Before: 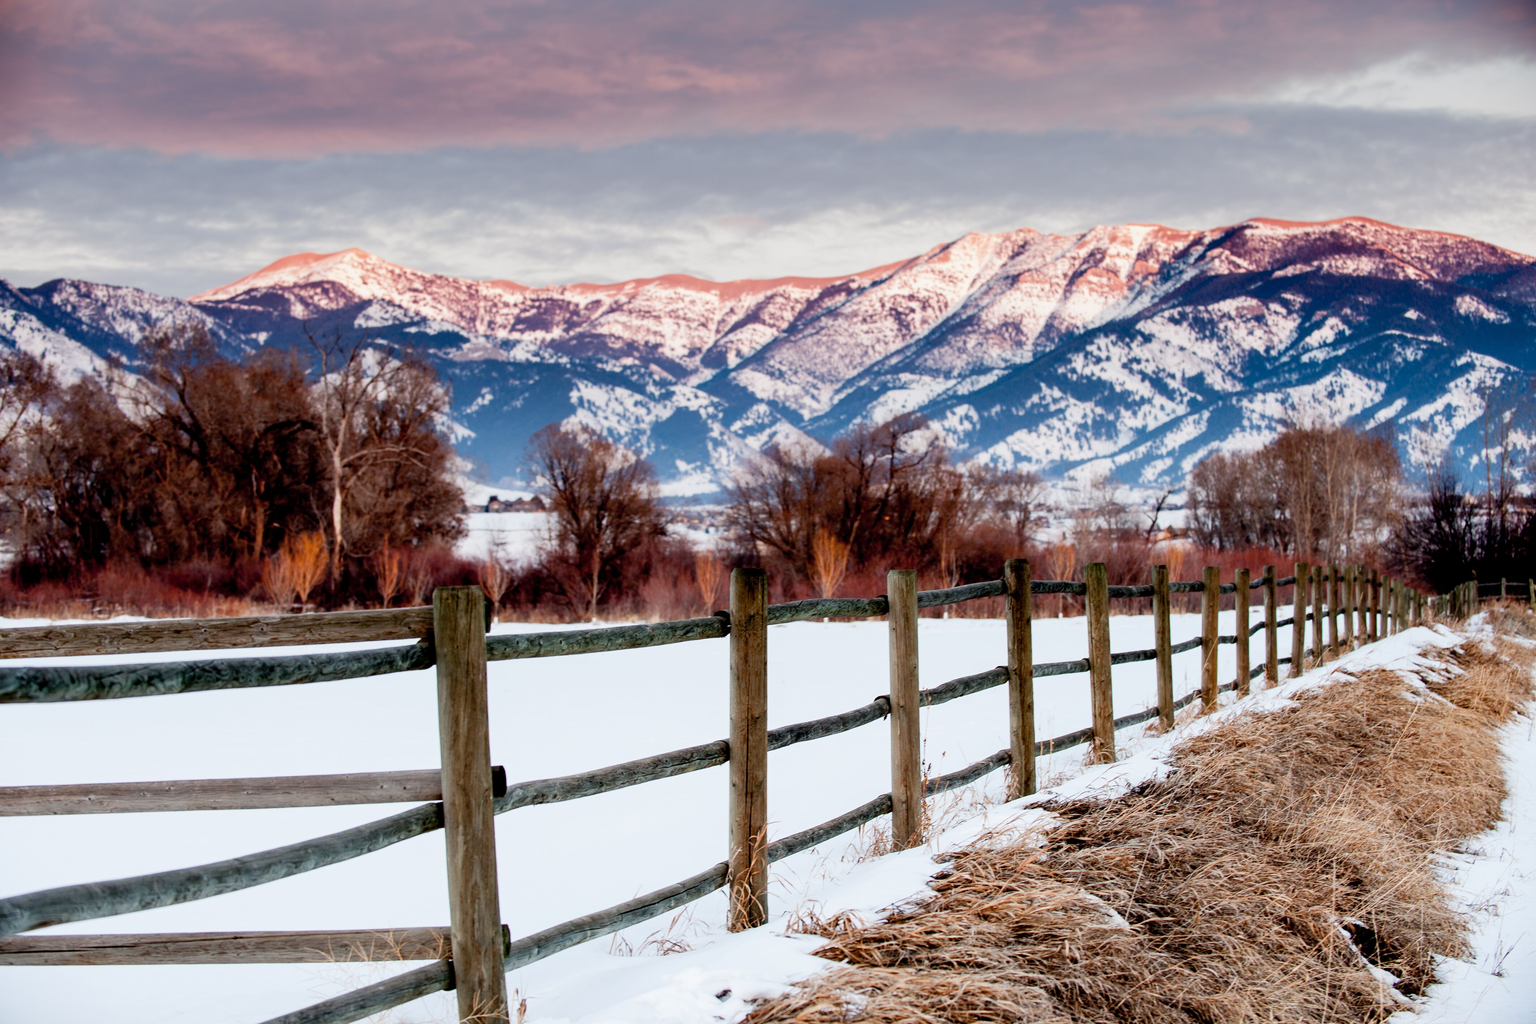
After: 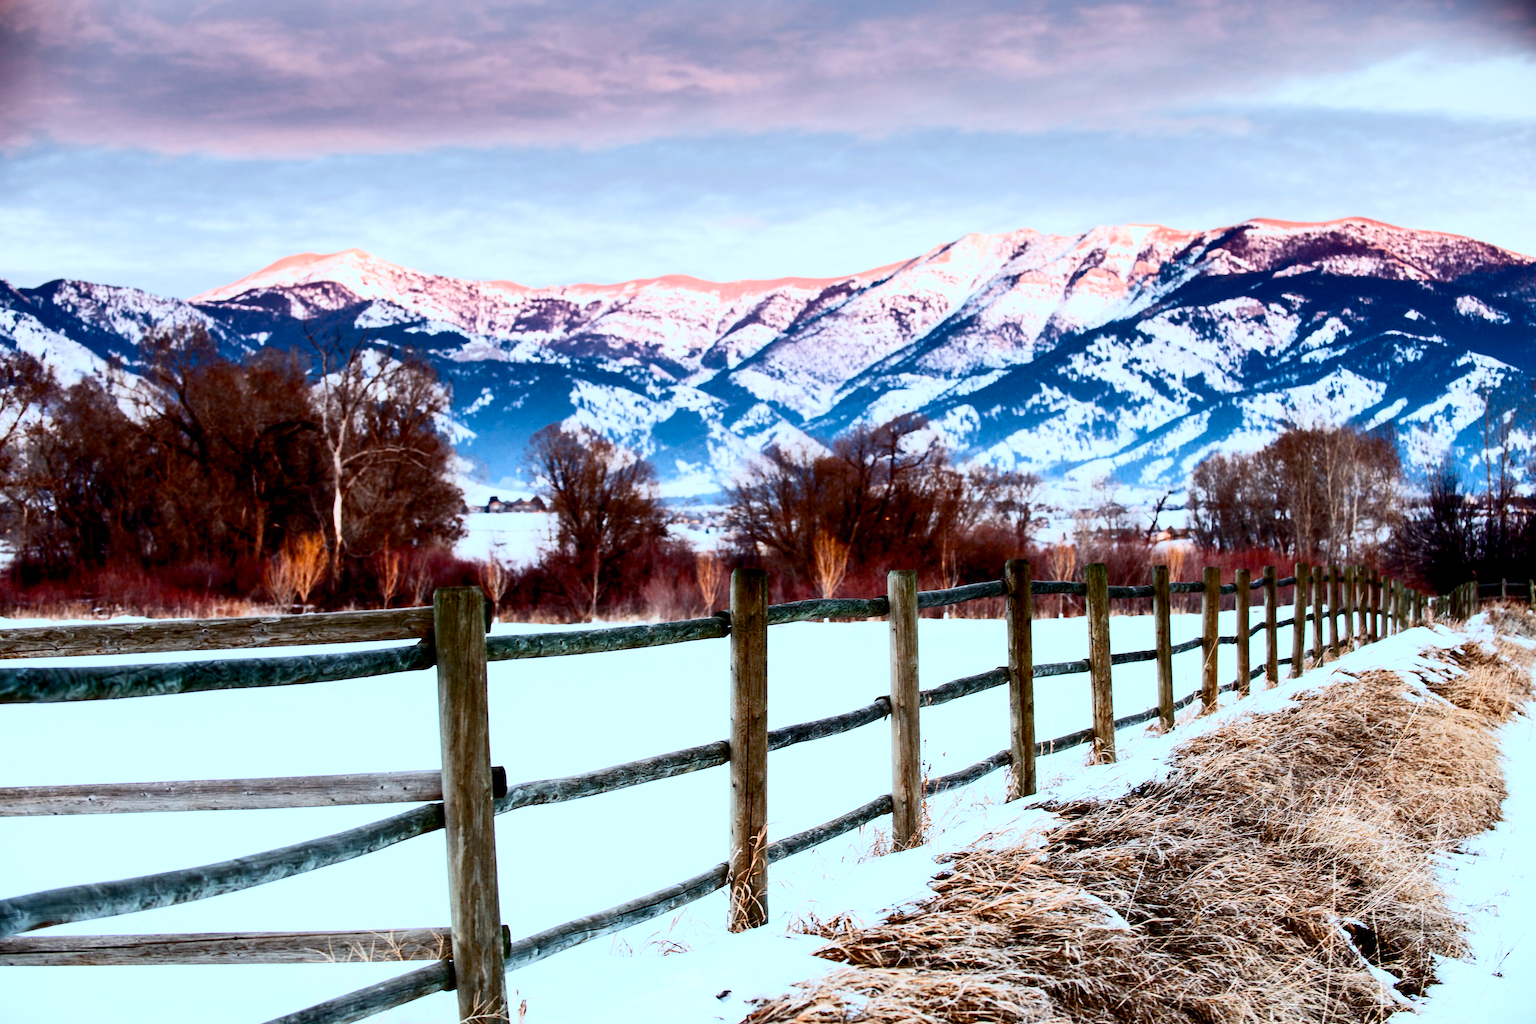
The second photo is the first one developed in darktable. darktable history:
contrast brightness saturation: contrast 0.4, brightness 0.1, saturation 0.21
color calibration: illuminant F (fluorescent), F source F9 (Cool White Deluxe 4150 K) – high CRI, x 0.374, y 0.373, temperature 4158.34 K
